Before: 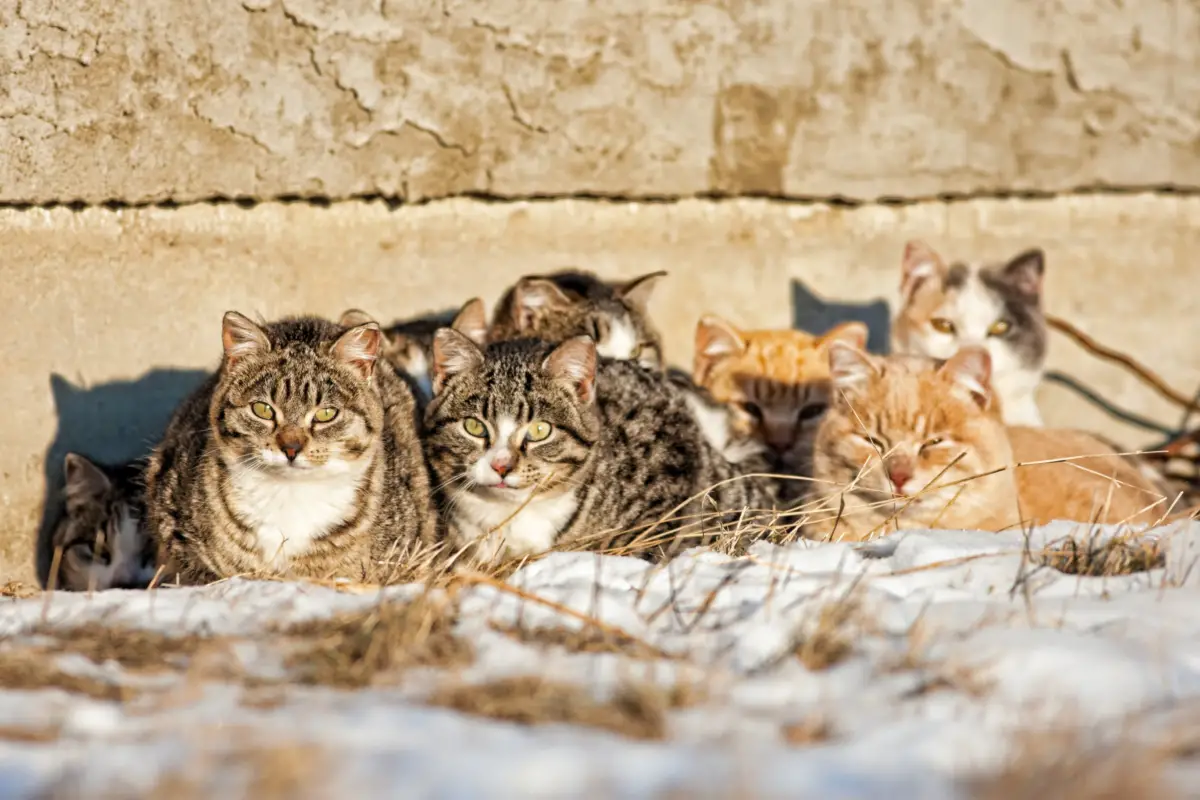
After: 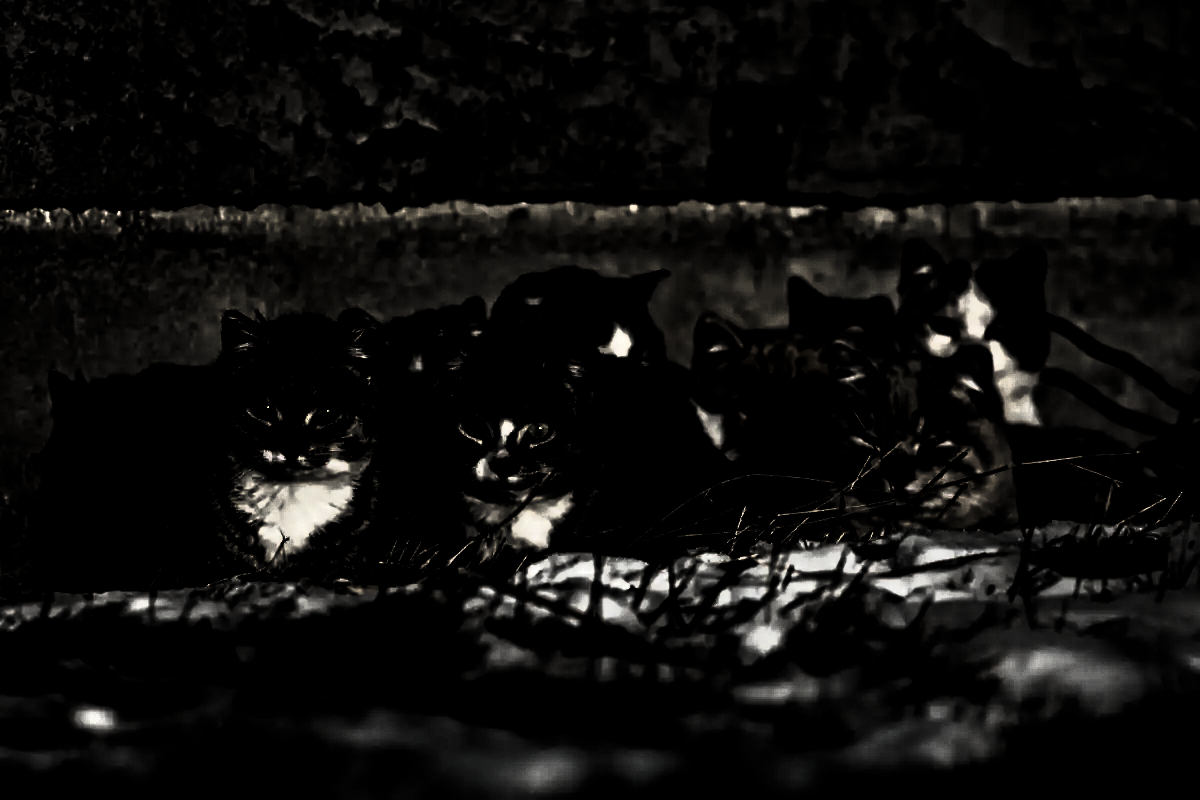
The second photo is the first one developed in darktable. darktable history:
shadows and highlights: soften with gaussian
levels: black 0.088%, white 99.96%, levels [0.721, 0.937, 0.997]
